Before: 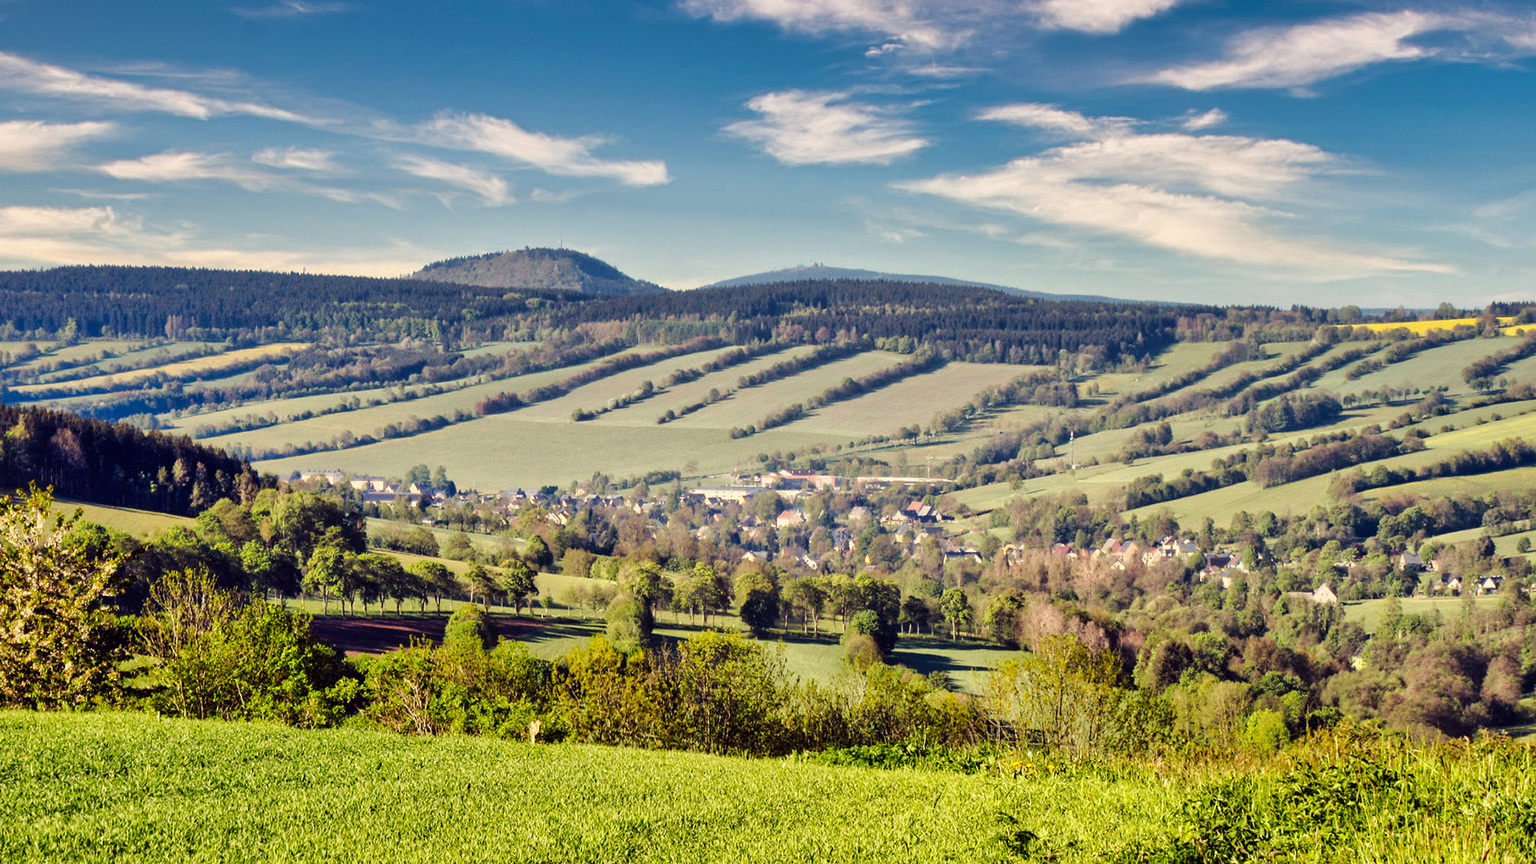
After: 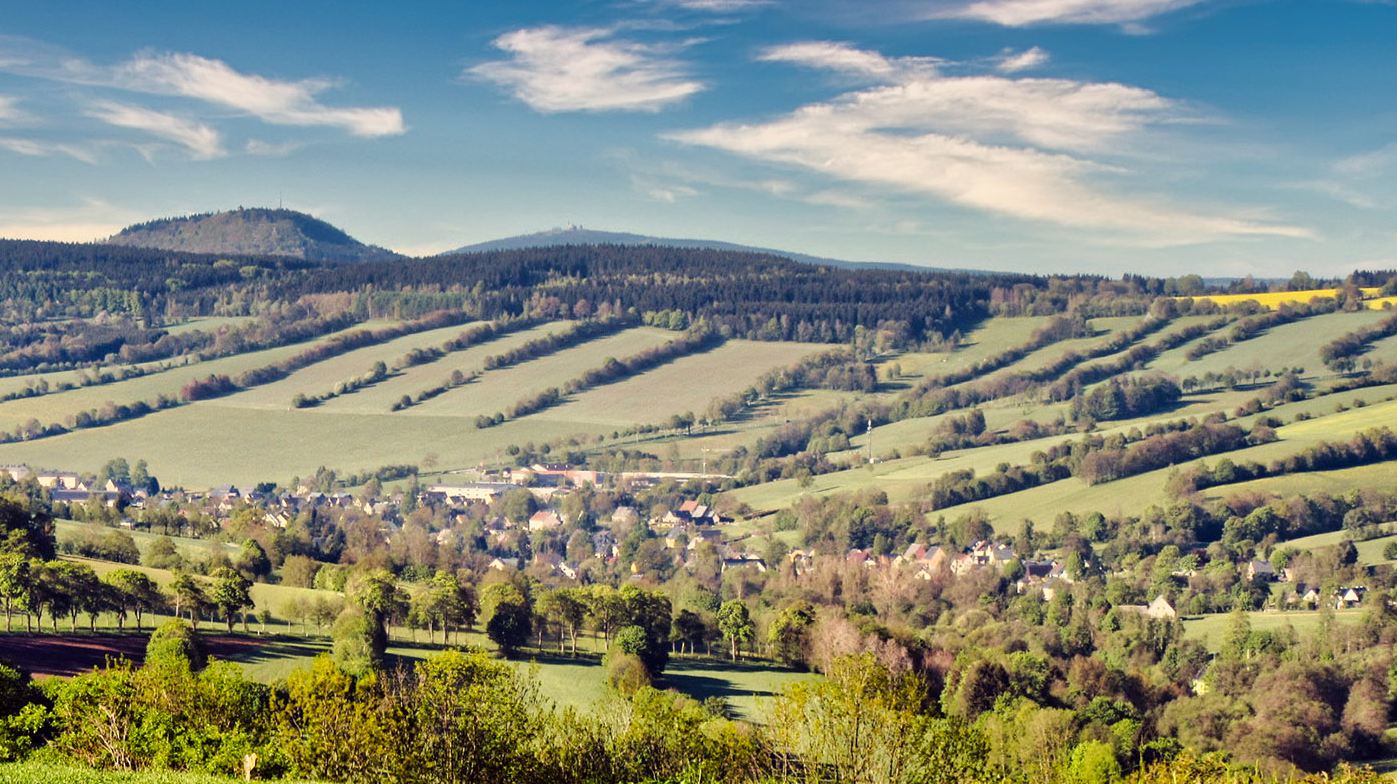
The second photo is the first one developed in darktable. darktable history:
white balance: emerald 1
crop and rotate: left 20.74%, top 7.912%, right 0.375%, bottom 13.378%
